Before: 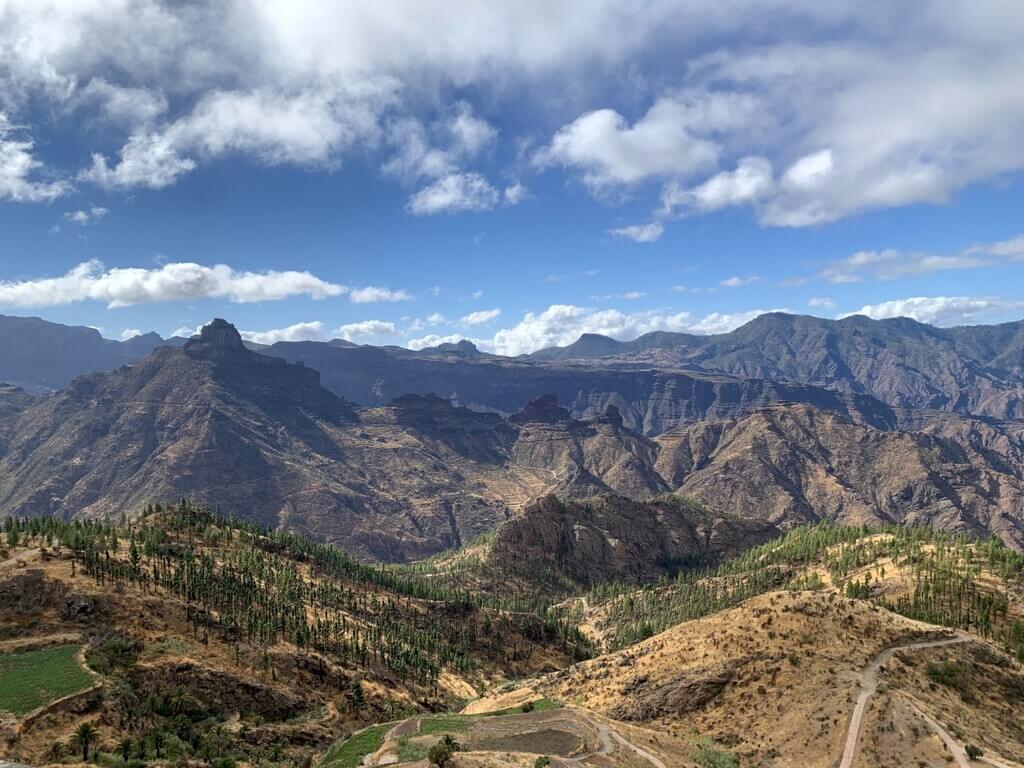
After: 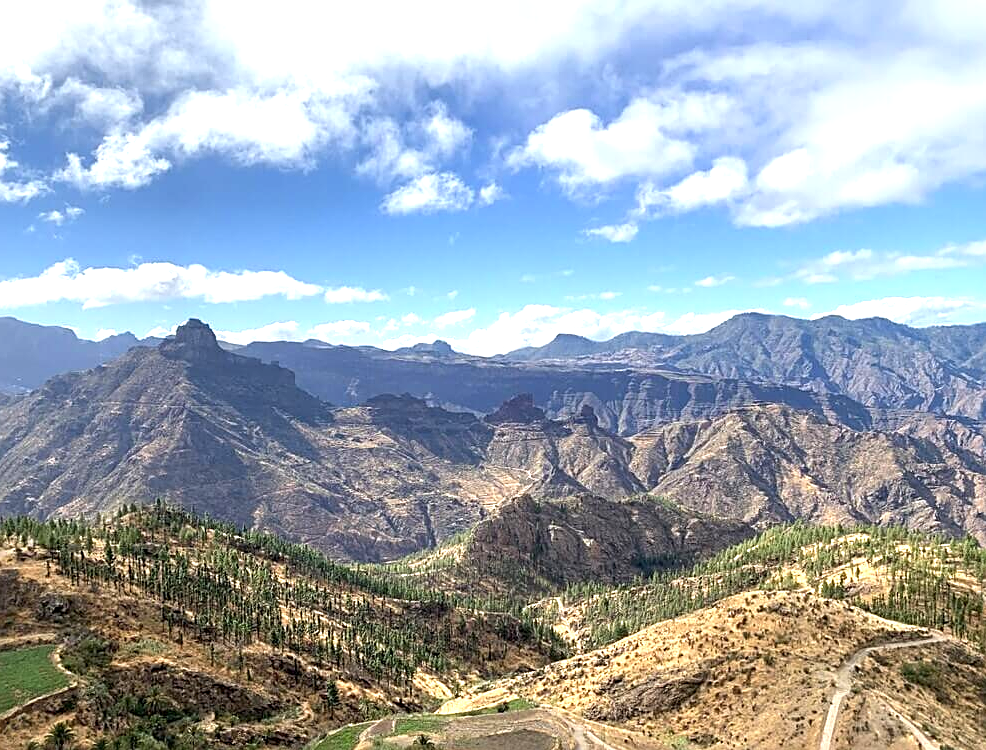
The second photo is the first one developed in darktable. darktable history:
crop and rotate: left 2.536%, right 1.107%, bottom 2.246%
exposure: exposure 1 EV, compensate highlight preservation false
sharpen: on, module defaults
